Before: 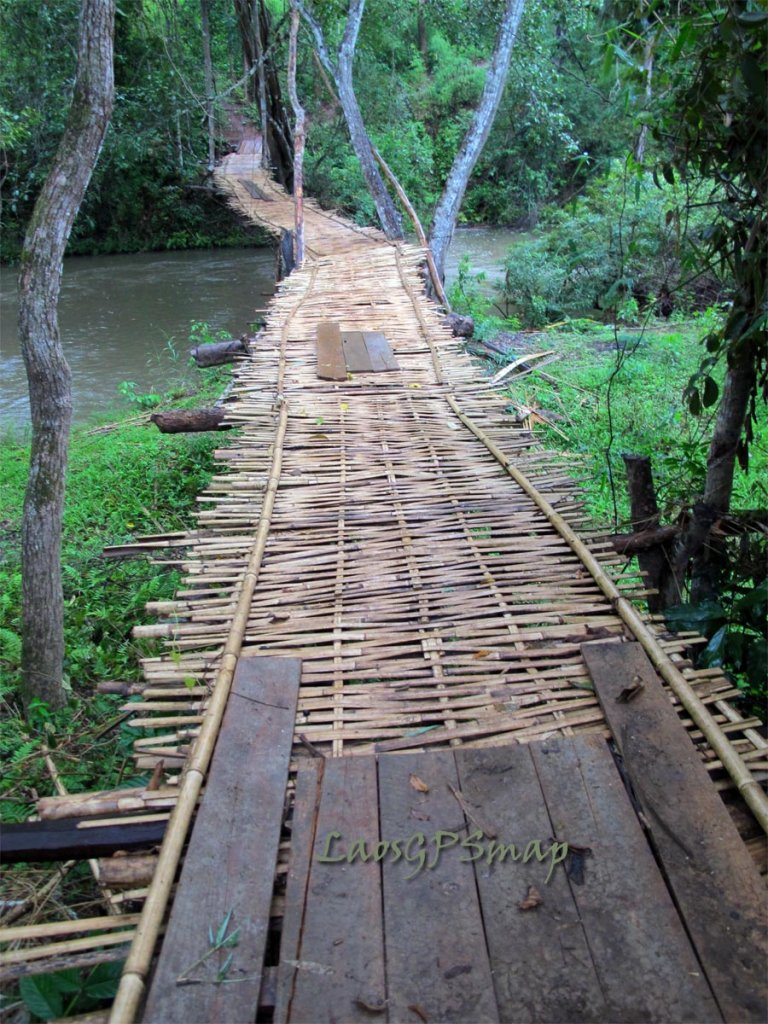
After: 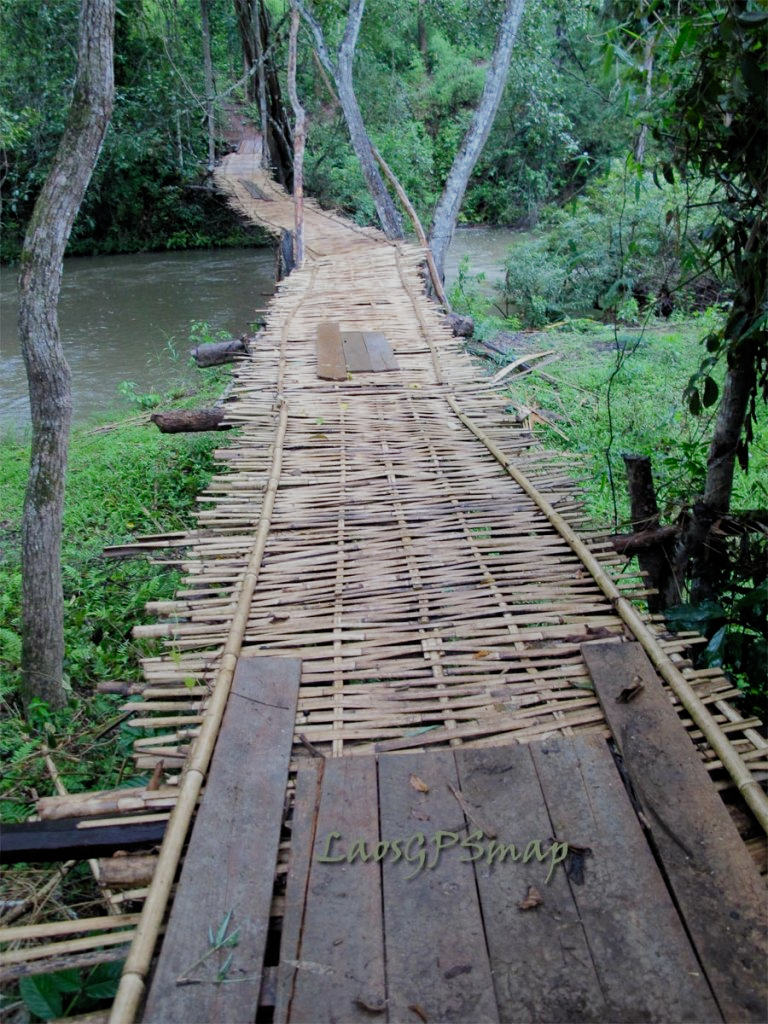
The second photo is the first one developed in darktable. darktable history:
filmic rgb: black relative exposure -8.03 EV, white relative exposure 4.03 EV, hardness 4.1, contrast 0.919, preserve chrominance no, color science v3 (2019), use custom middle-gray values true
